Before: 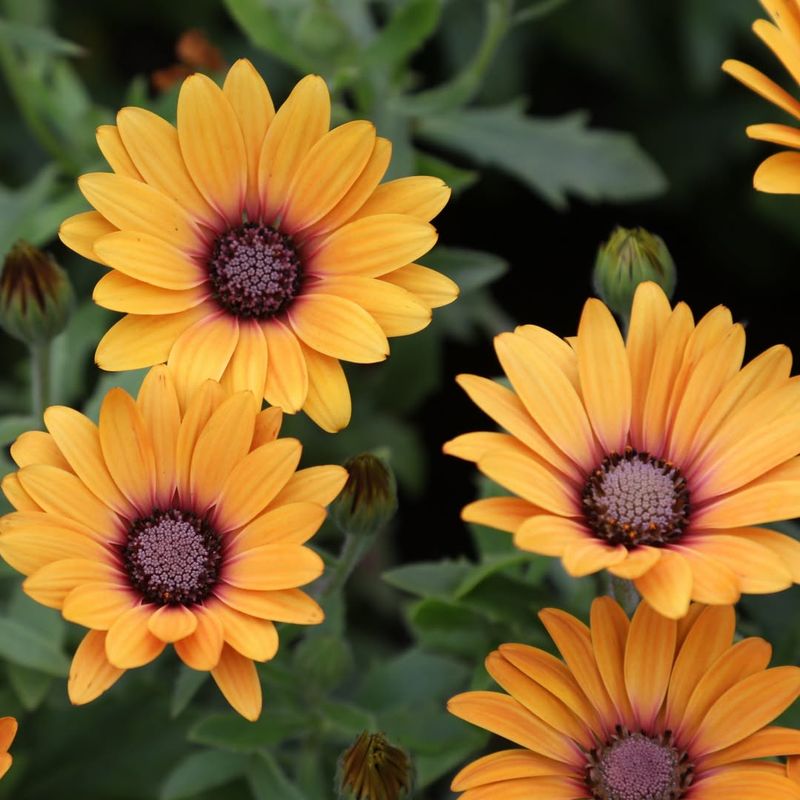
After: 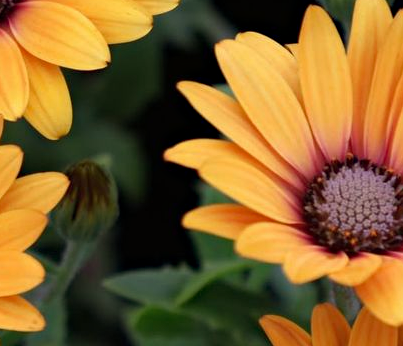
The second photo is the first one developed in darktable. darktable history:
crop: left 34.908%, top 36.706%, right 14.635%, bottom 19.953%
haze removal: compatibility mode true, adaptive false
